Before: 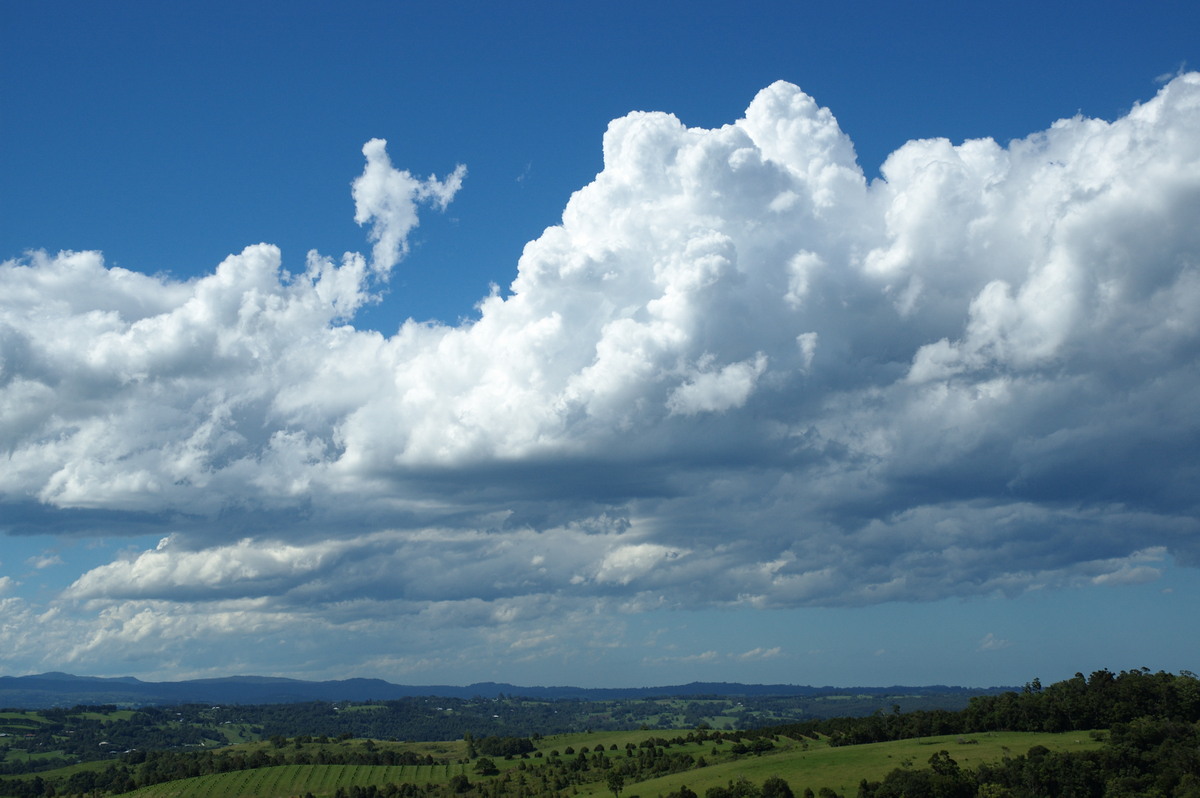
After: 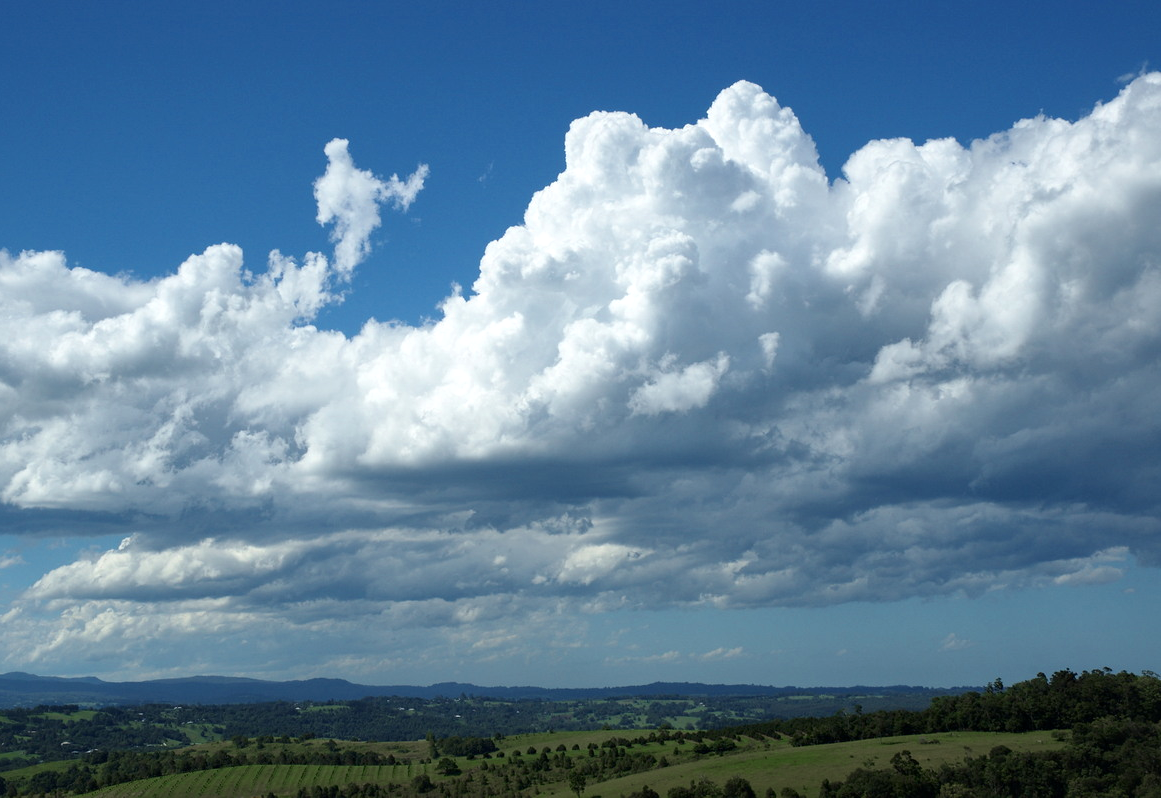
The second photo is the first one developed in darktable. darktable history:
crop and rotate: left 3.216%
color zones: curves: ch0 [(0.11, 0.396) (0.195, 0.36) (0.25, 0.5) (0.303, 0.412) (0.357, 0.544) (0.75, 0.5) (0.967, 0.328)]; ch1 [(0, 0.468) (0.112, 0.512) (0.202, 0.6) (0.25, 0.5) (0.307, 0.352) (0.357, 0.544) (0.75, 0.5) (0.963, 0.524)], mix 17.88%
local contrast: mode bilateral grid, contrast 21, coarseness 50, detail 119%, midtone range 0.2
